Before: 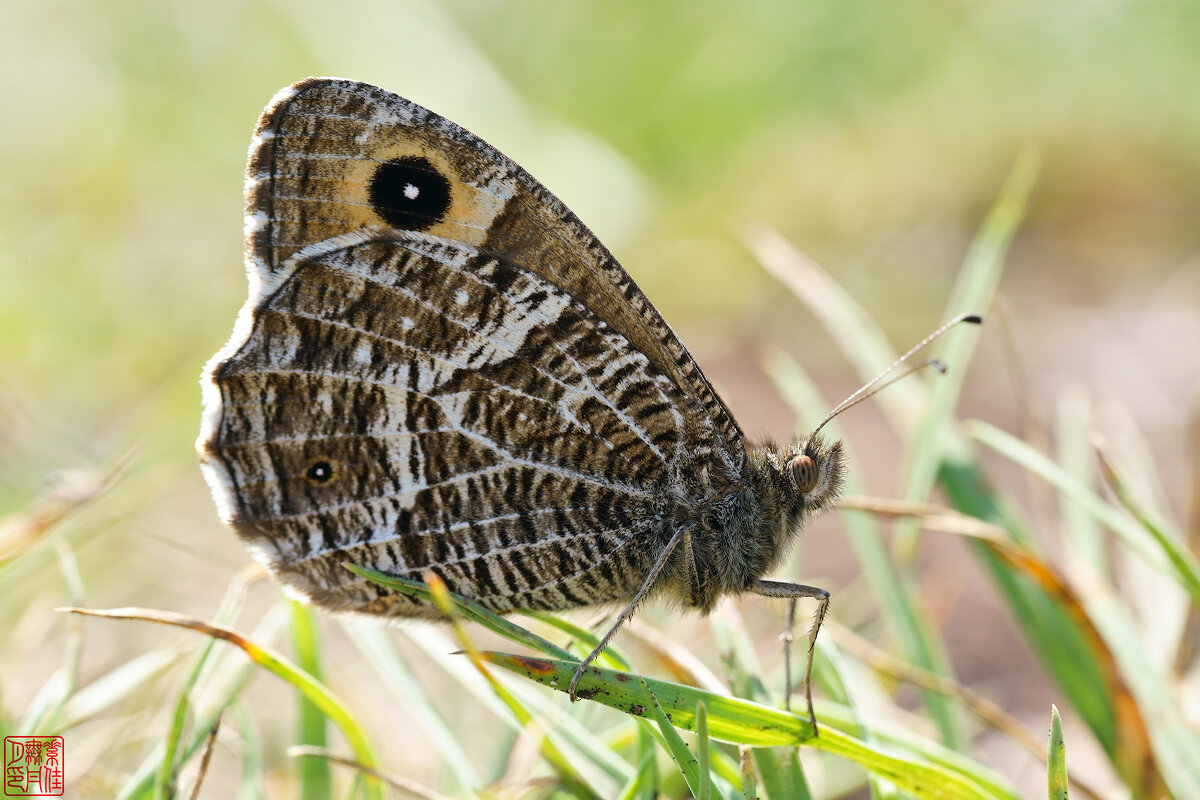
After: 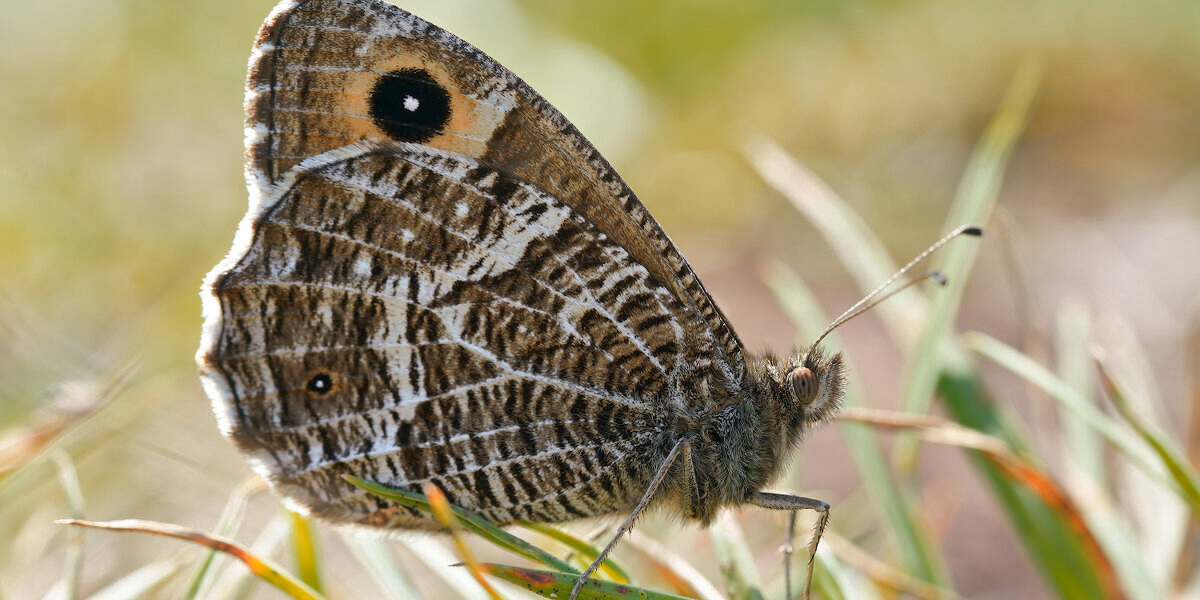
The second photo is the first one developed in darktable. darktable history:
shadows and highlights: highlights color adjustment 0.81%
contrast brightness saturation: contrast 0.097, saturation -0.302
crop: top 11.009%, bottom 13.873%
color zones: curves: ch0 [(0.473, 0.374) (0.742, 0.784)]; ch1 [(0.354, 0.737) (0.742, 0.705)]; ch2 [(0.318, 0.421) (0.758, 0.532)]
